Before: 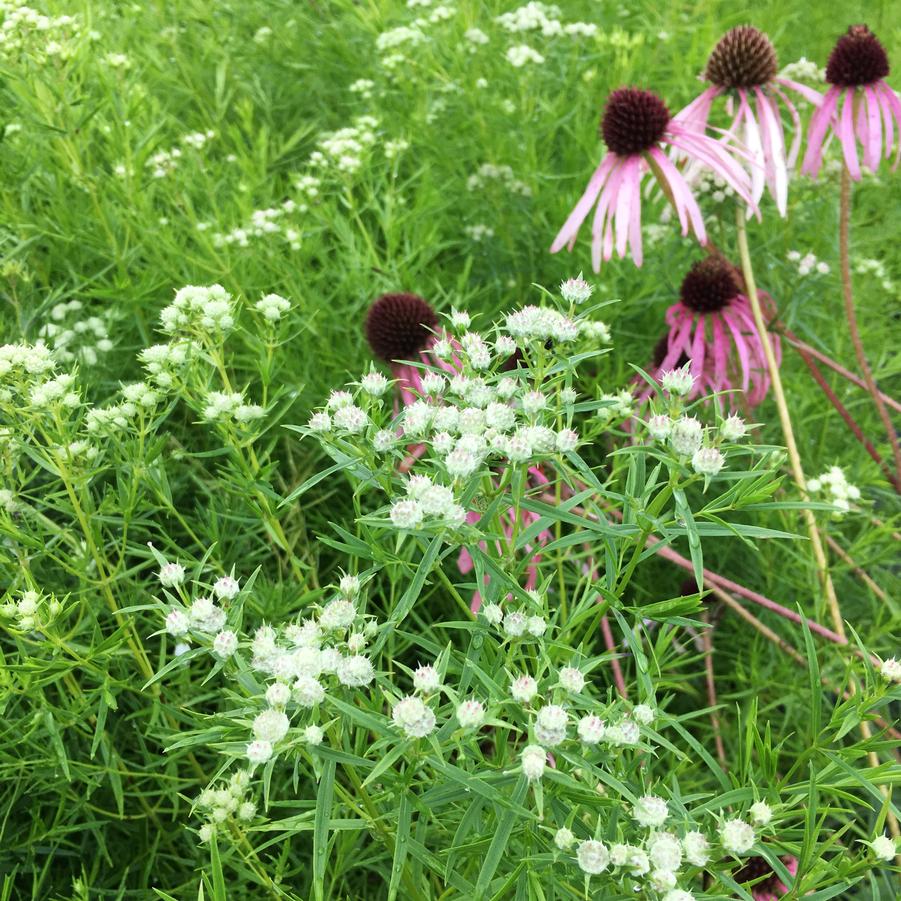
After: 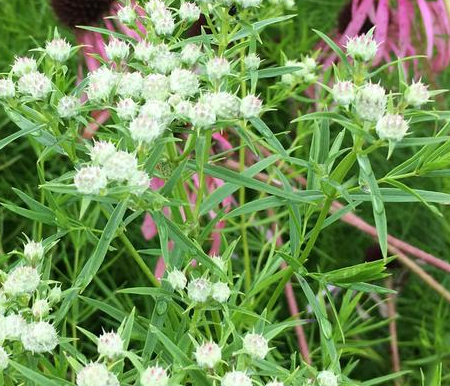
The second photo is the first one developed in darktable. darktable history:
crop: left 35.097%, top 37.102%, right 14.899%, bottom 20%
